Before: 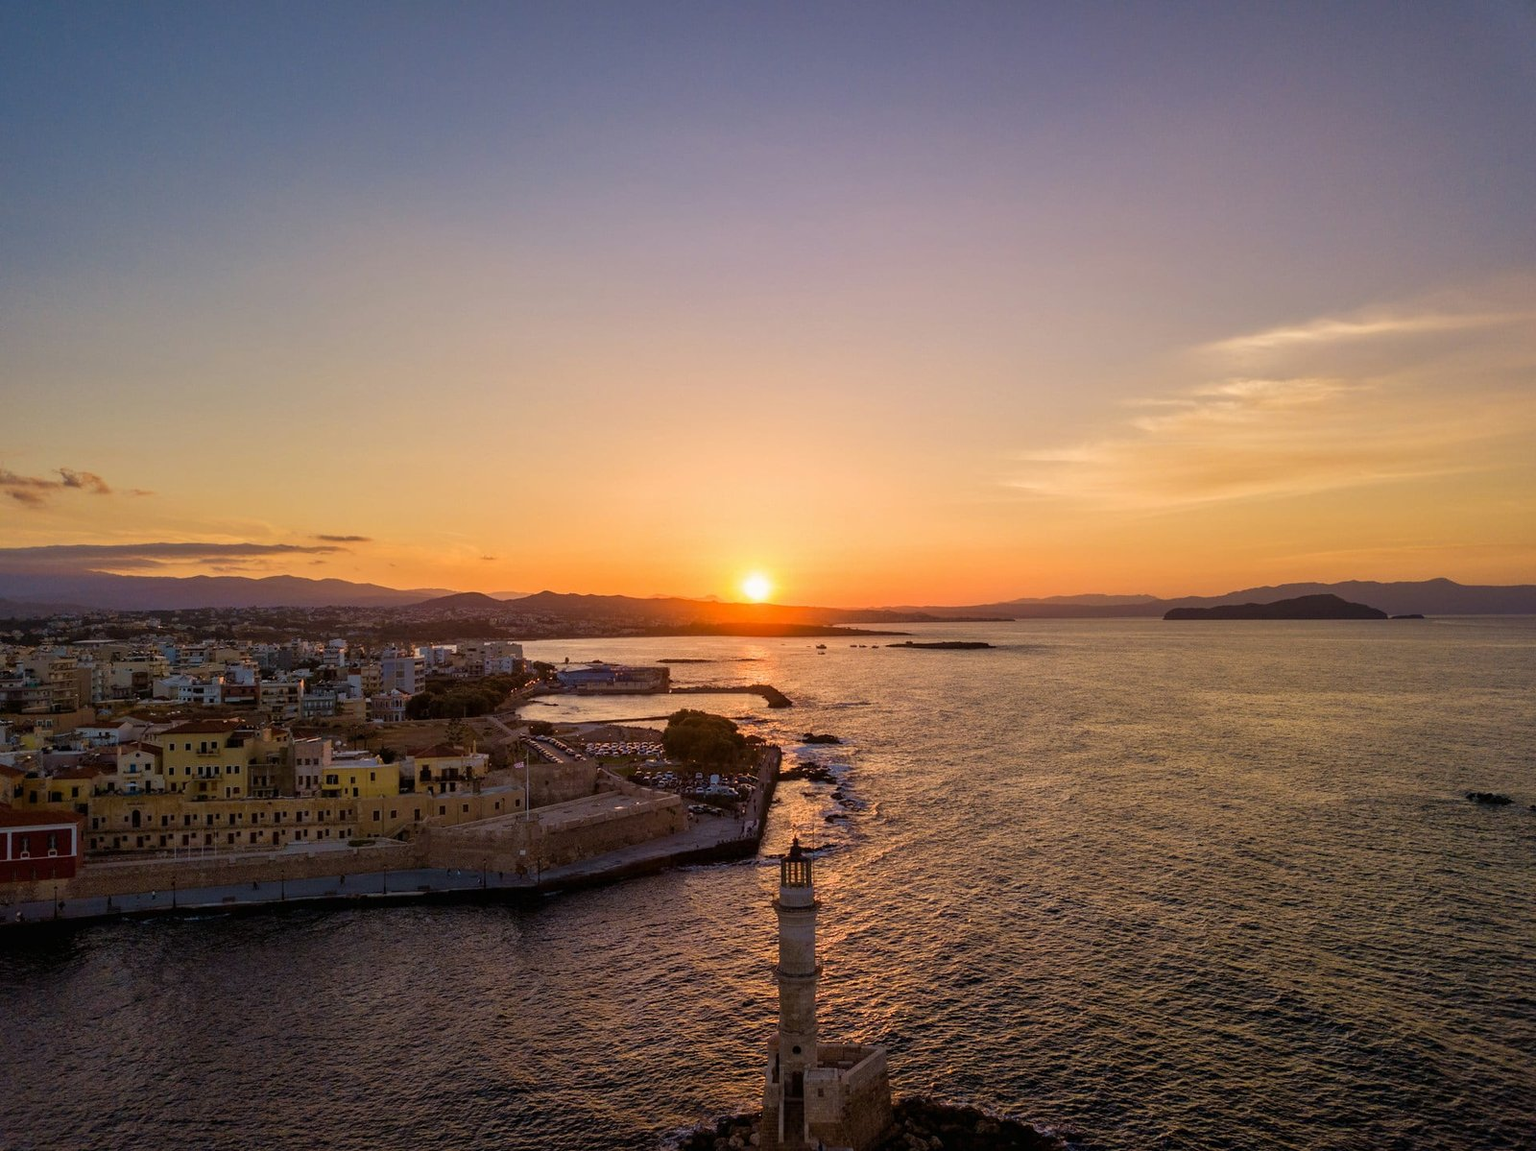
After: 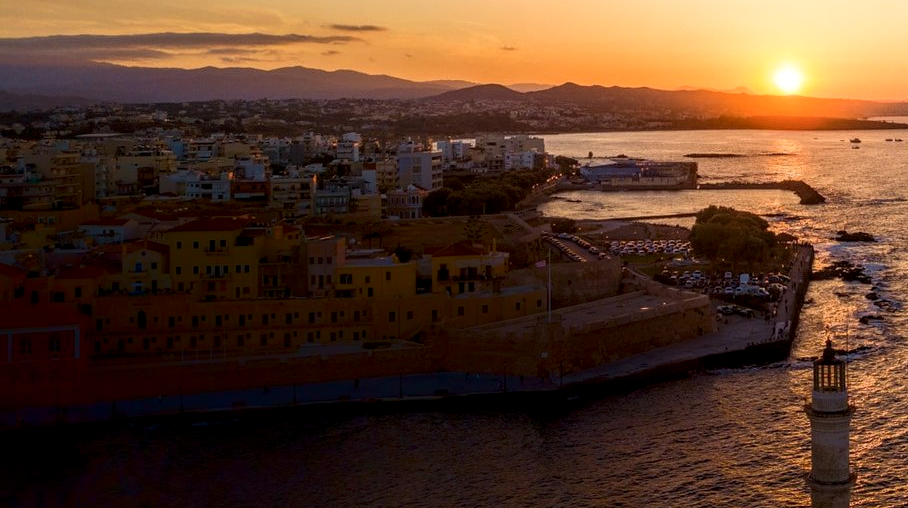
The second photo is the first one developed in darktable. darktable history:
crop: top 44.511%, right 43.19%, bottom 13.107%
shadows and highlights: shadows -89.51, highlights 91.33, soften with gaussian
local contrast: detail 130%
